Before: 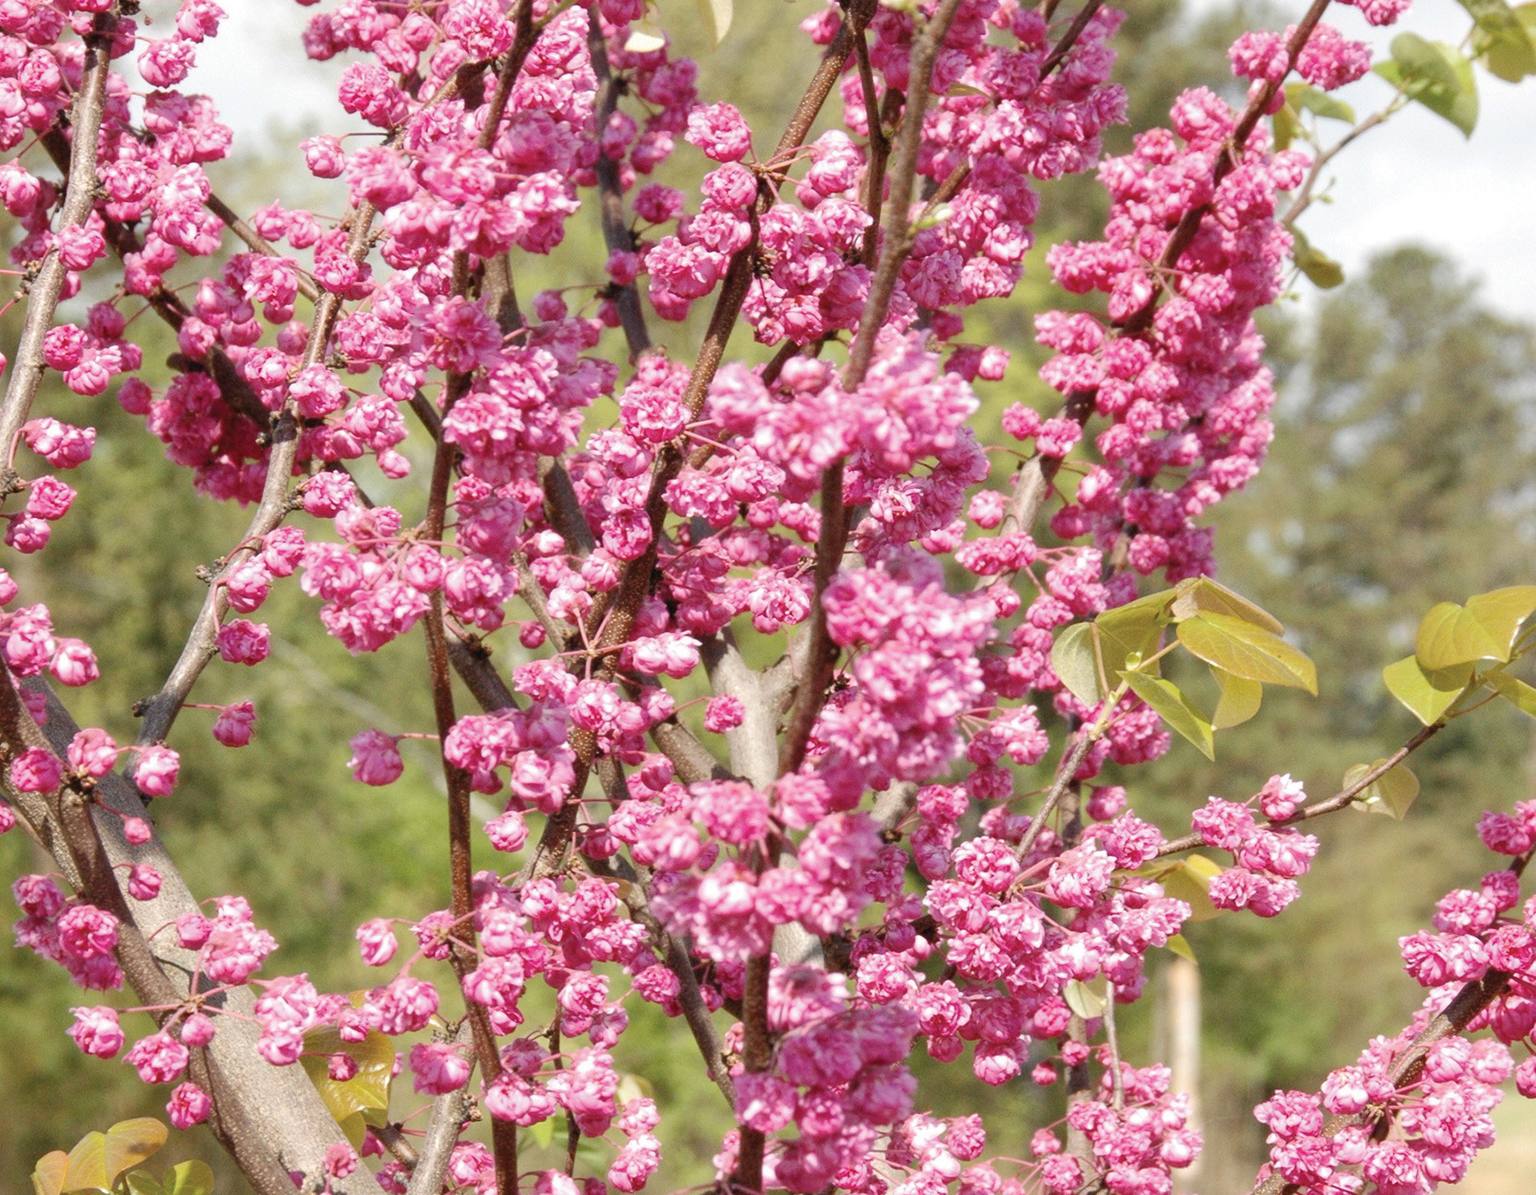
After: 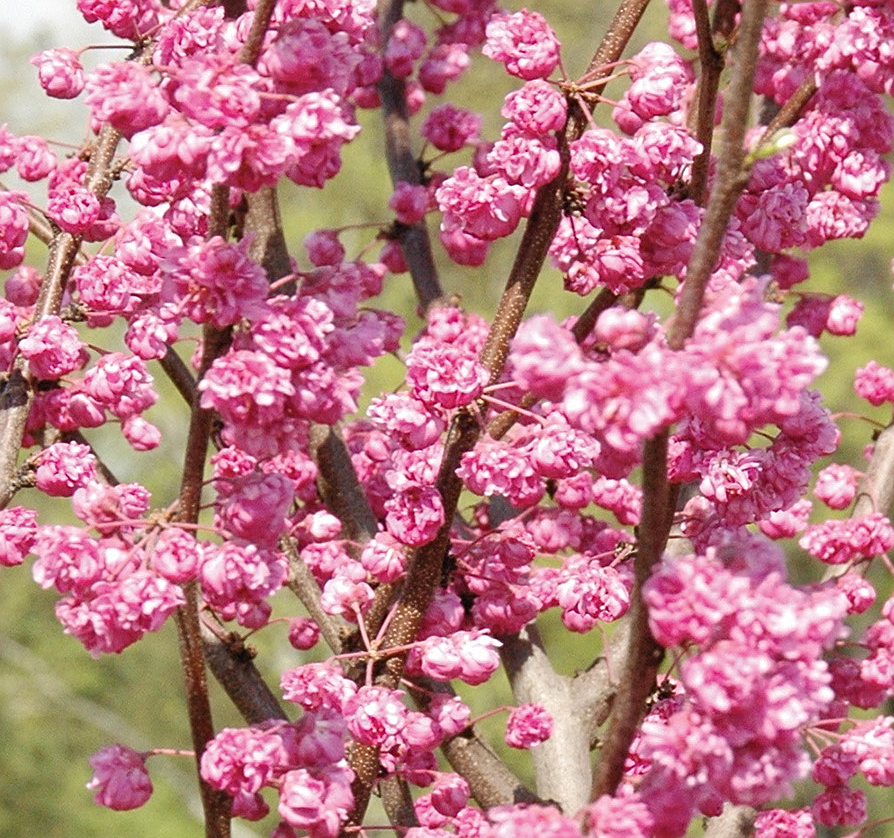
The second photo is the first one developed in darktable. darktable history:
crop: left 17.803%, top 7.862%, right 32.493%, bottom 32.273%
sharpen: on, module defaults
exposure: compensate highlight preservation false
